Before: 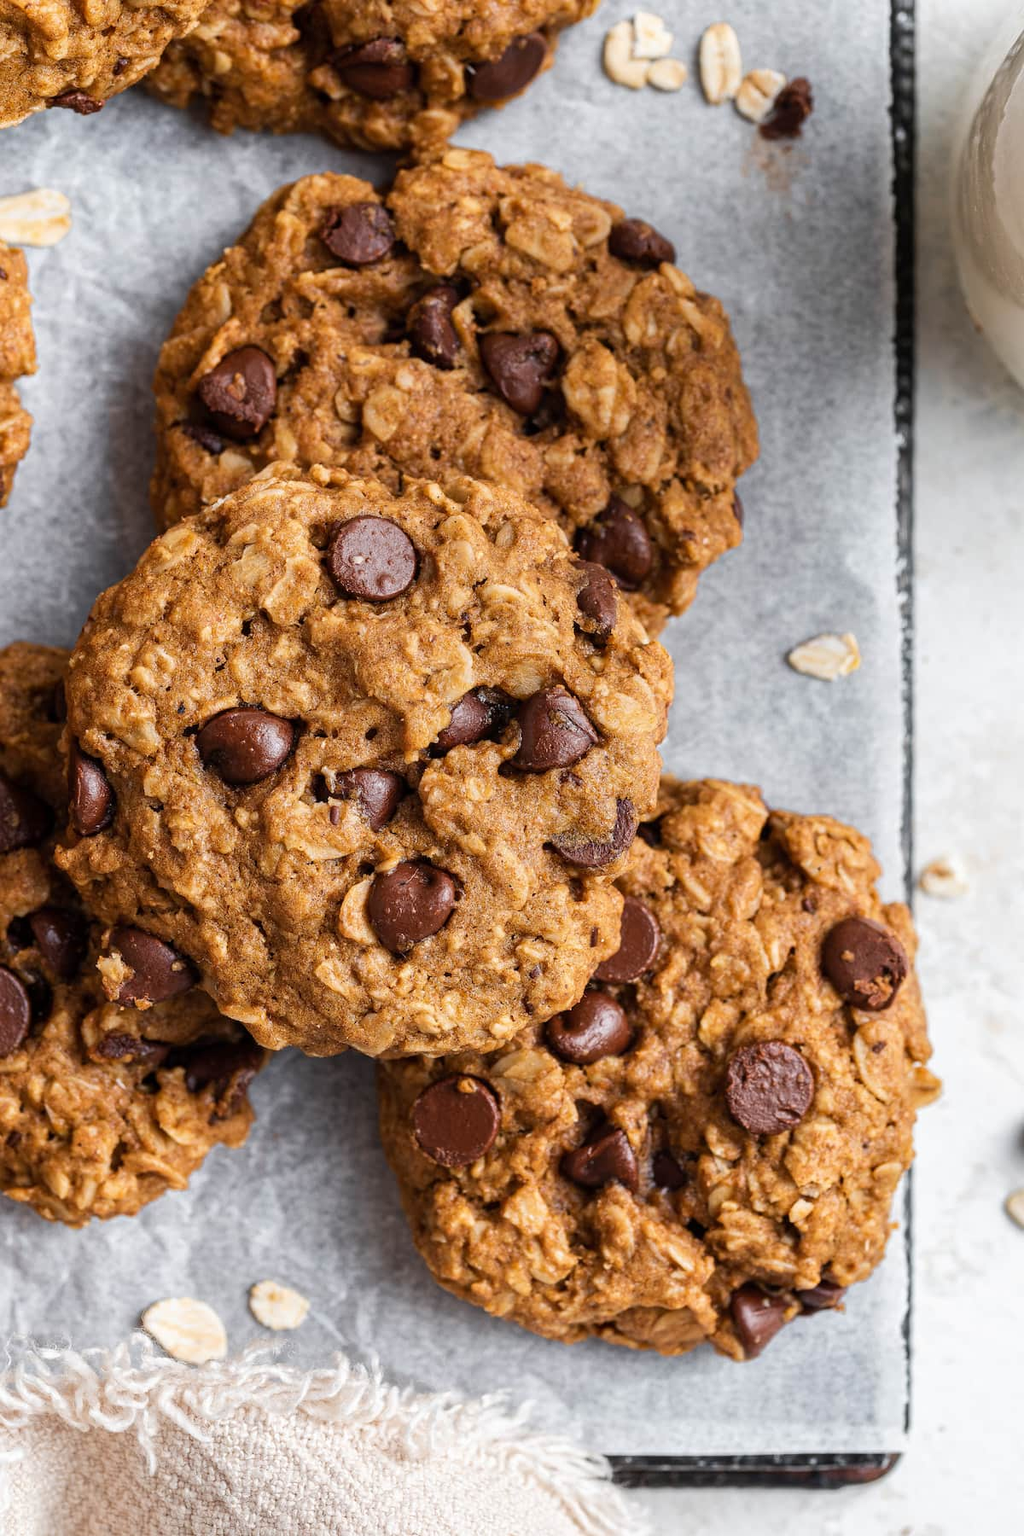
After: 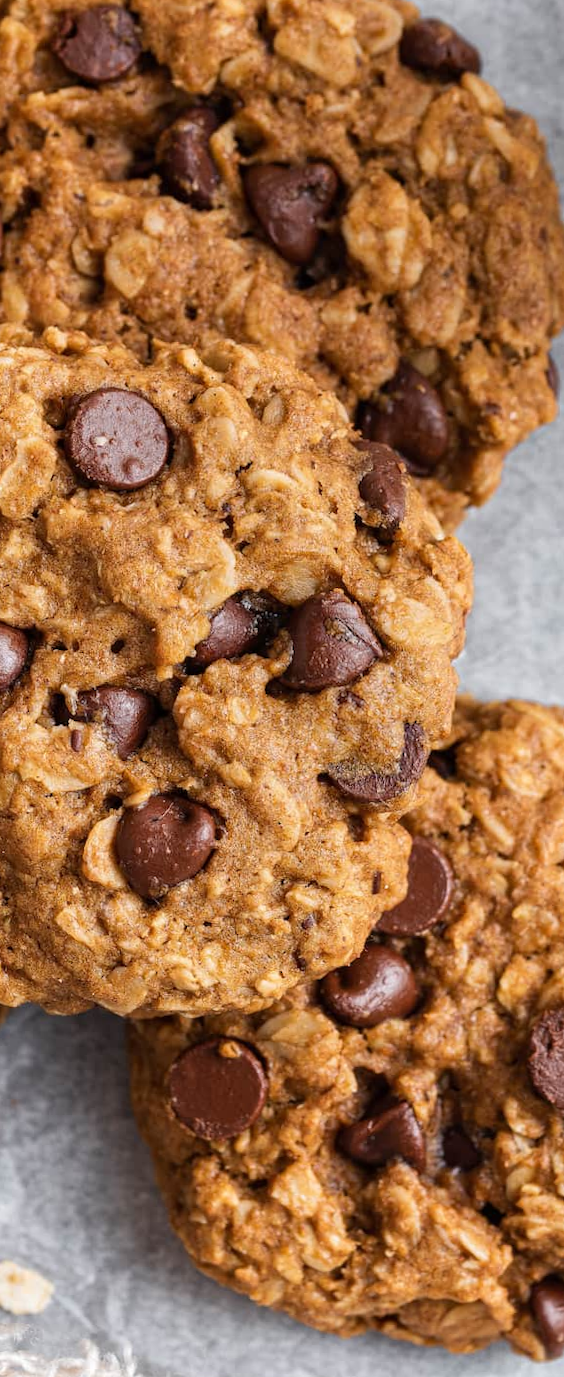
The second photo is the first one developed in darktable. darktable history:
crop and rotate: angle 0.02°, left 24.353%, top 13.219%, right 26.156%, bottom 8.224%
rotate and perspective: rotation 0.074°, lens shift (vertical) 0.096, lens shift (horizontal) -0.041, crop left 0.043, crop right 0.952, crop top 0.024, crop bottom 0.979
